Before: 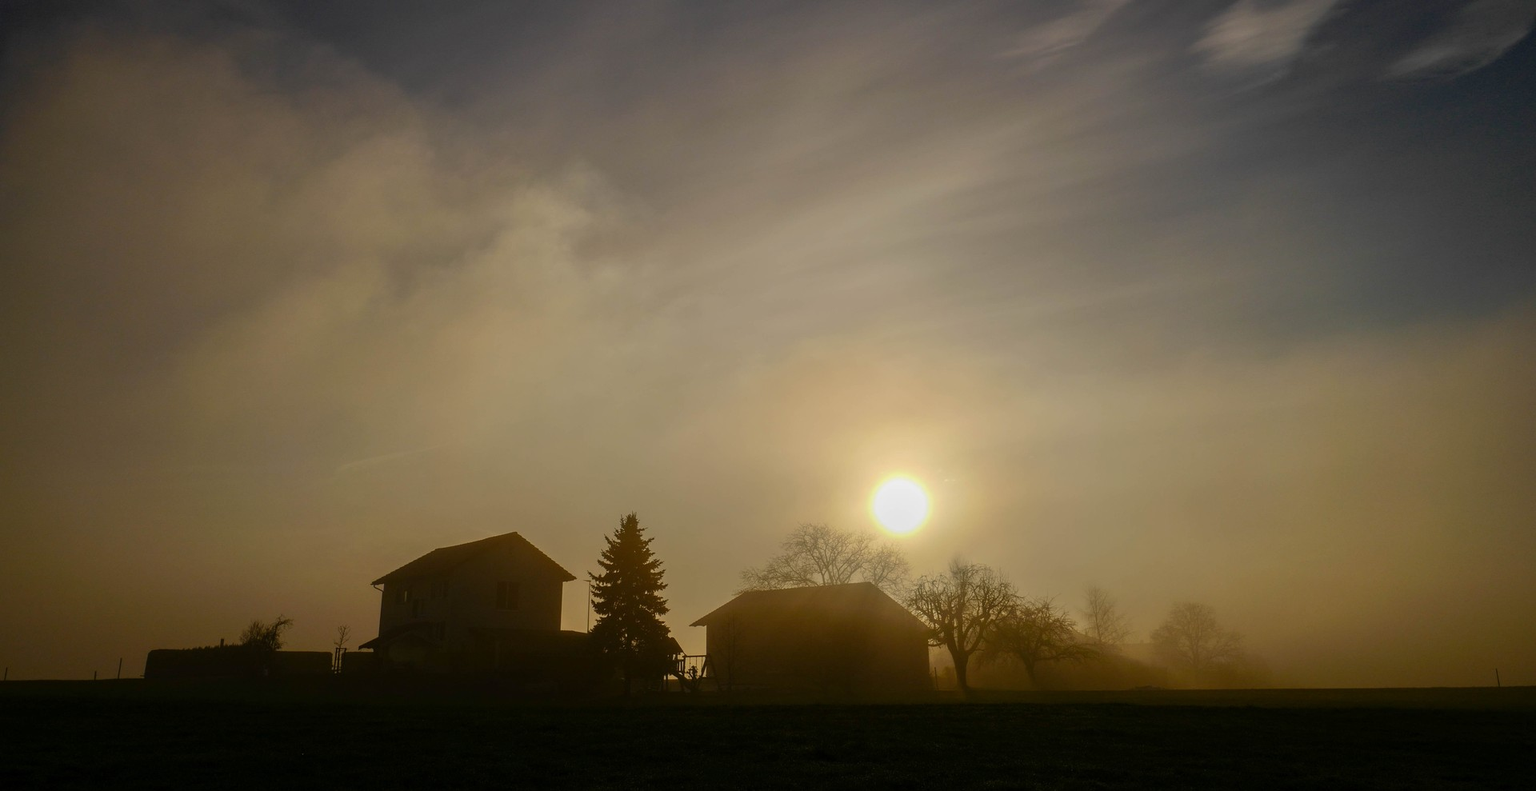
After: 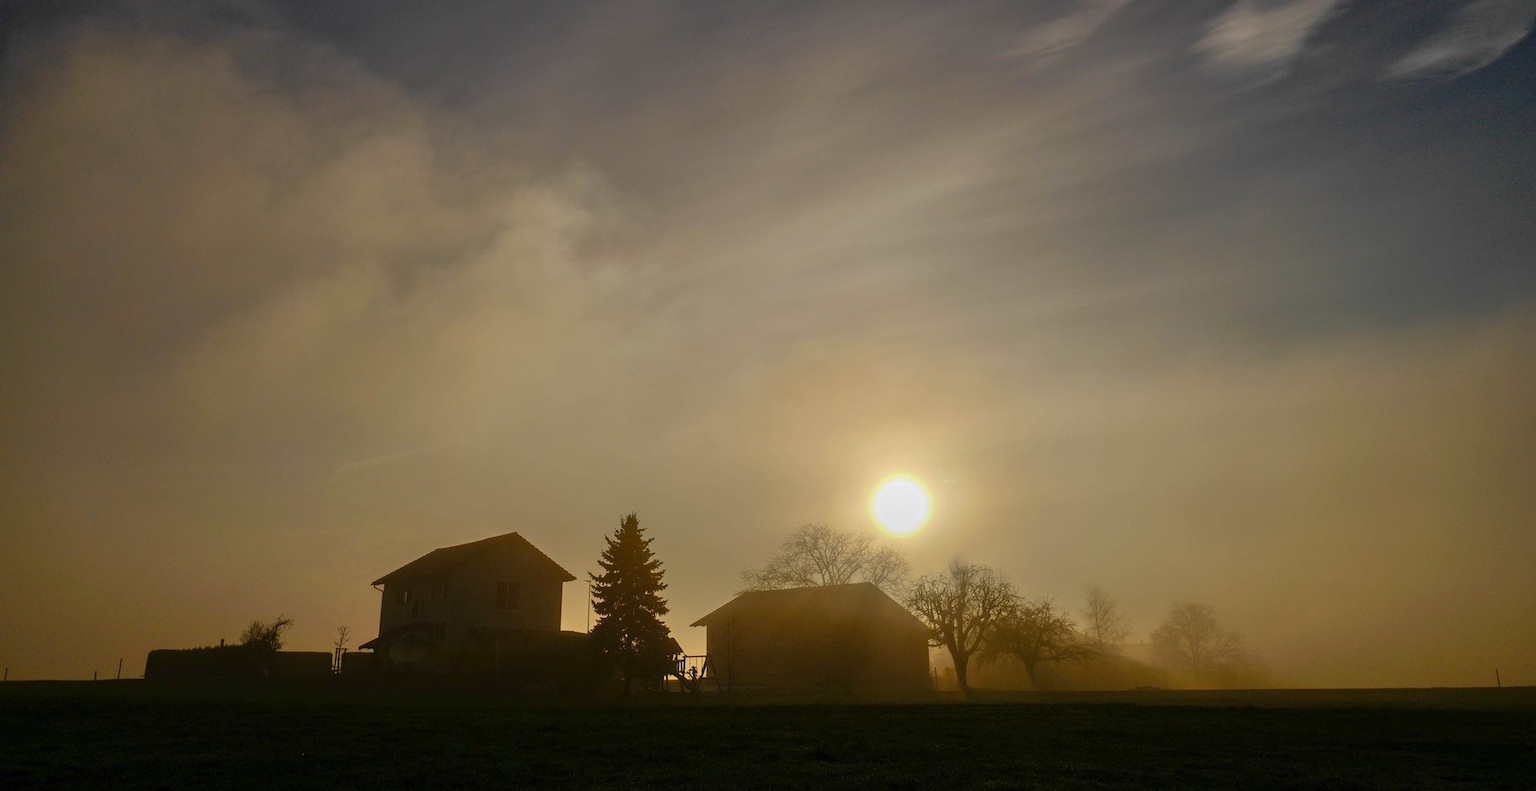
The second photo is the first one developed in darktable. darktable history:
shadows and highlights: low approximation 0.01, soften with gaussian
tone equalizer: edges refinement/feathering 500, mask exposure compensation -1.57 EV, preserve details no
